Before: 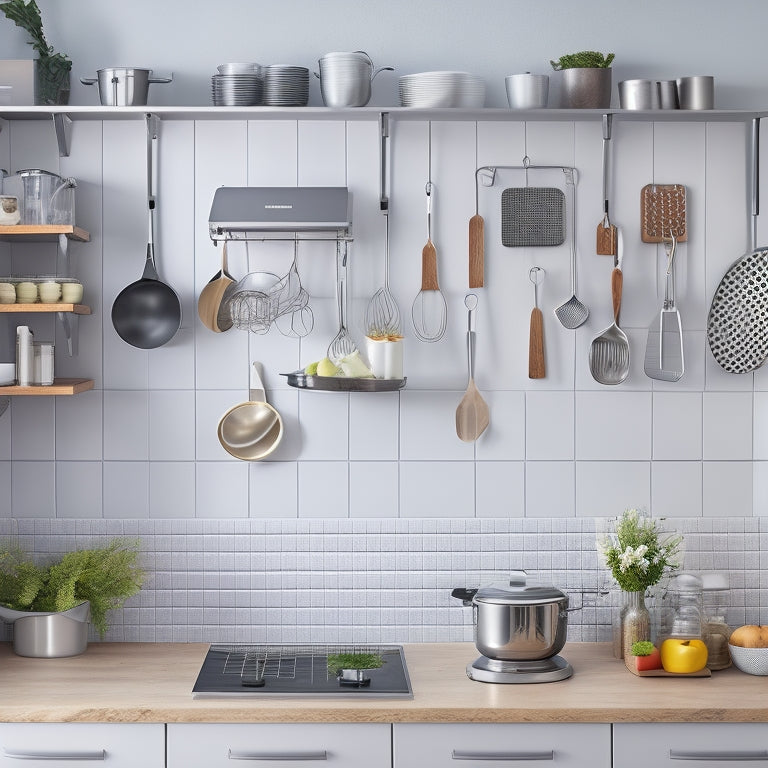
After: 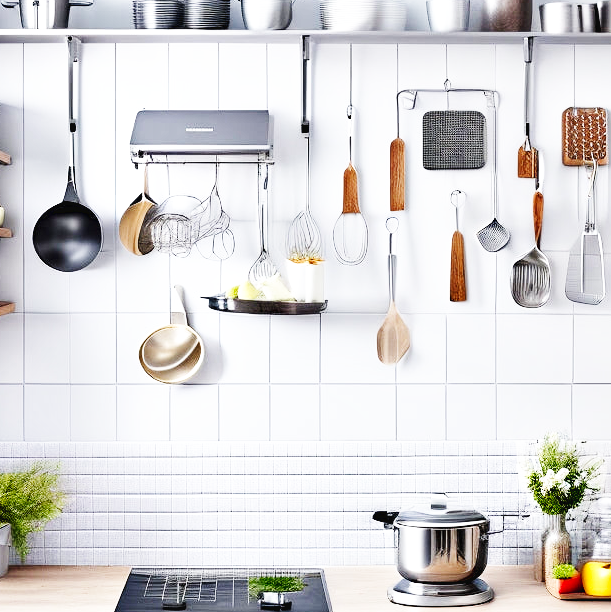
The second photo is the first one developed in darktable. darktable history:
crop and rotate: left 10.408%, top 10.066%, right 10.018%, bottom 10.214%
base curve: curves: ch0 [(0, 0.003) (0.001, 0.002) (0.006, 0.004) (0.02, 0.022) (0.048, 0.086) (0.094, 0.234) (0.162, 0.431) (0.258, 0.629) (0.385, 0.8) (0.548, 0.918) (0.751, 0.988) (1, 1)], preserve colors none
contrast equalizer: octaves 7, y [[0.6 ×6], [0.55 ×6], [0 ×6], [0 ×6], [0 ×6]]
